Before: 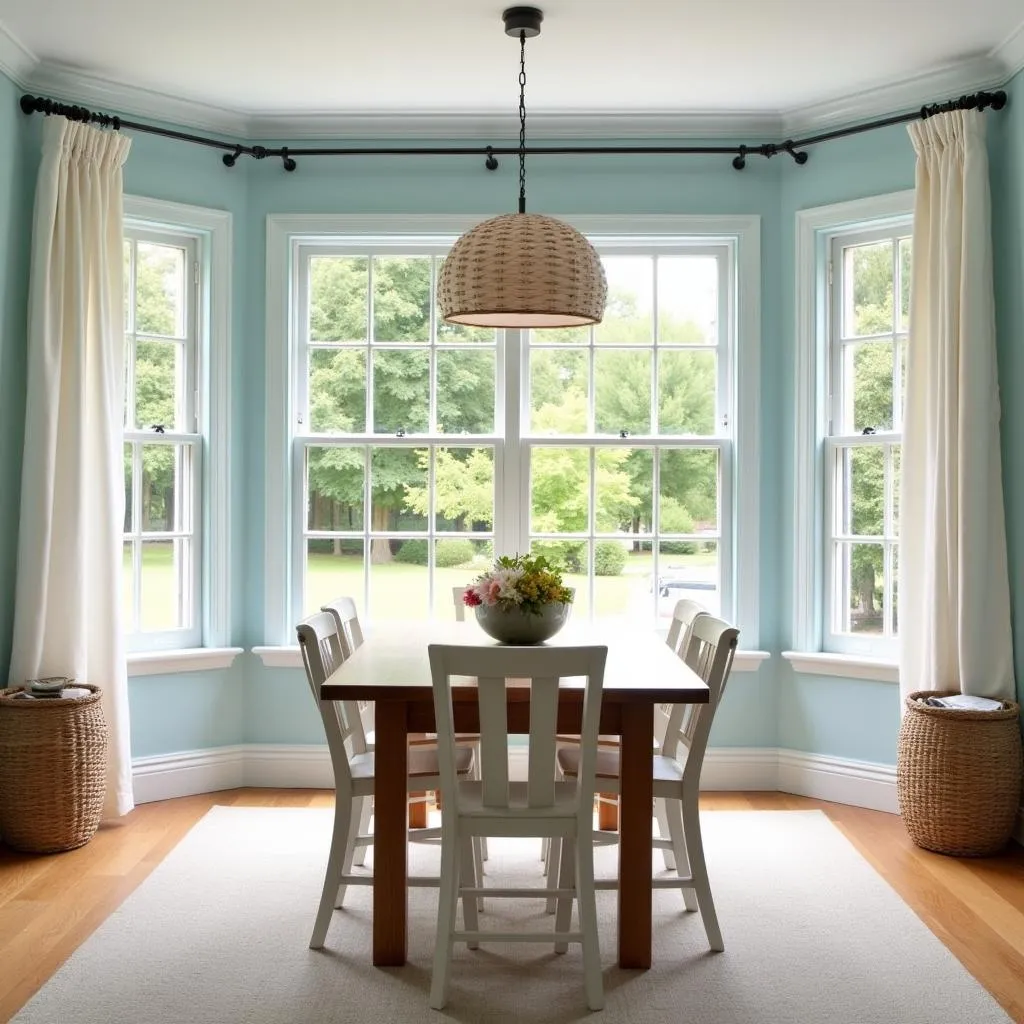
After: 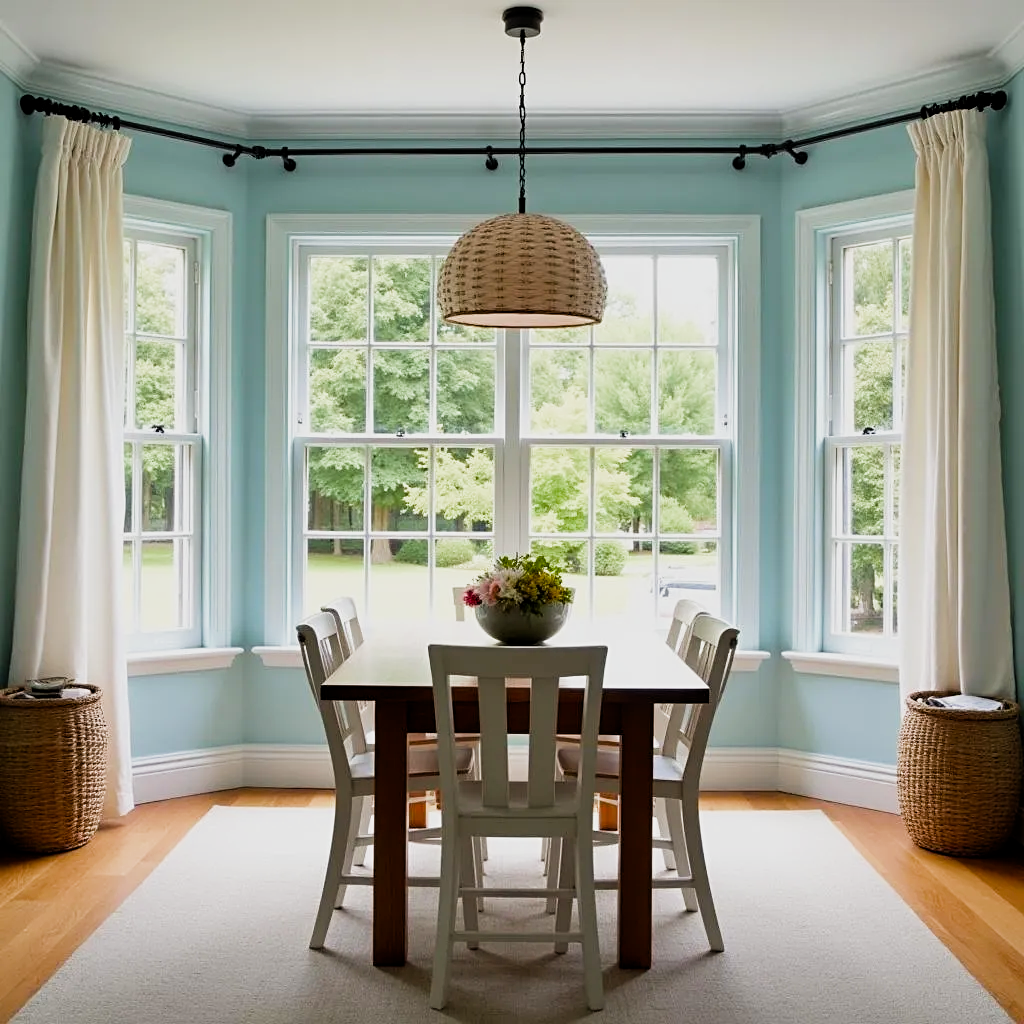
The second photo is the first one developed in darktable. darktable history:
sharpen: radius 2.529, amount 0.323
color balance rgb: perceptual saturation grading › global saturation 25%, global vibrance 20%
filmic rgb: middle gray luminance 21.73%, black relative exposure -14 EV, white relative exposure 2.96 EV, threshold 6 EV, target black luminance 0%, hardness 8.81, latitude 59.69%, contrast 1.208, highlights saturation mix 5%, shadows ↔ highlights balance 41.6%, add noise in highlights 0, color science v3 (2019), use custom middle-gray values true, iterations of high-quality reconstruction 0, contrast in highlights soft, enable highlight reconstruction true
